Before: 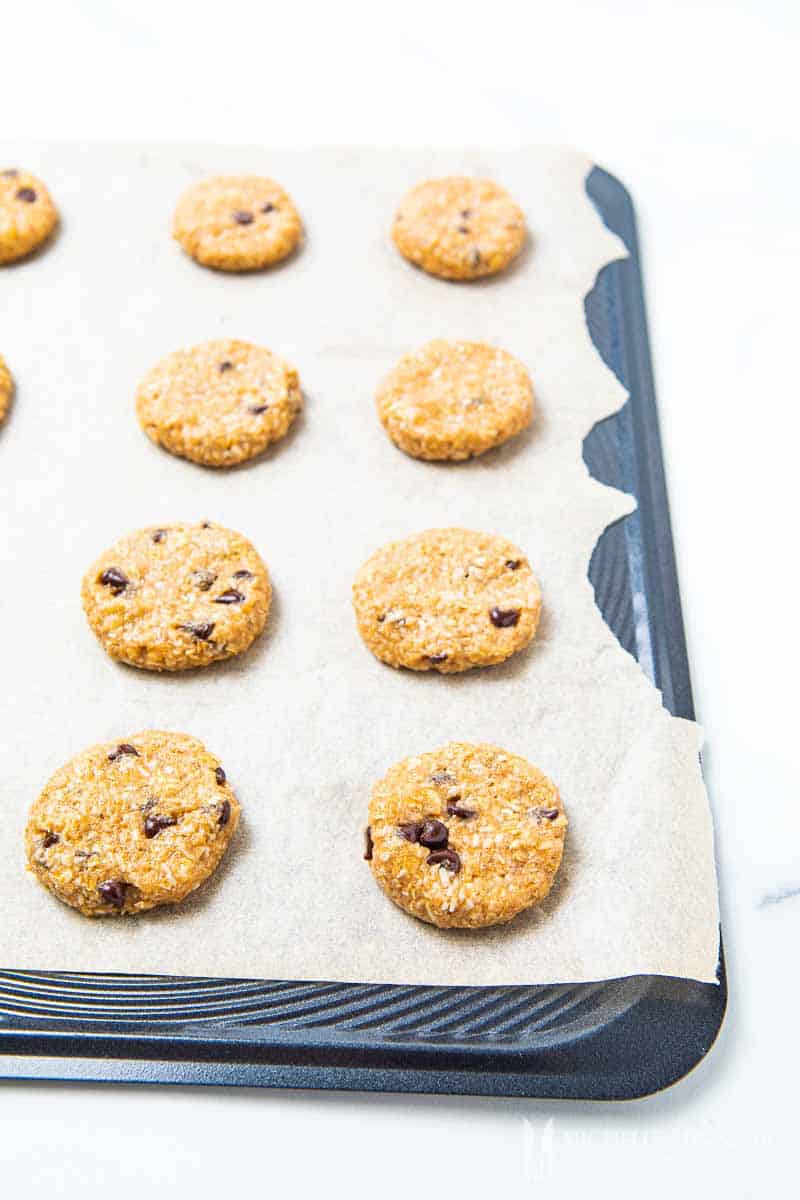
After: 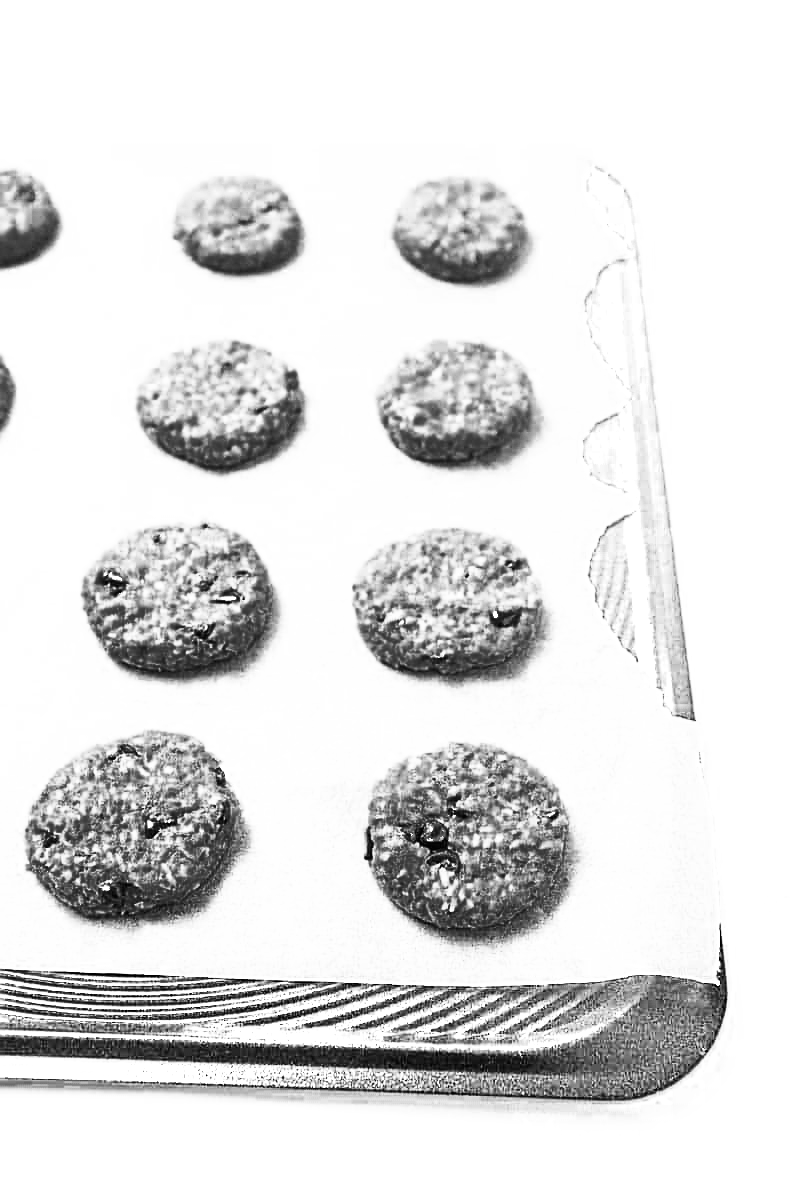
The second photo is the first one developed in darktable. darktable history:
color zones: curves: ch0 [(0.287, 0.048) (0.493, 0.484) (0.737, 0.816)]; ch1 [(0, 0) (0.143, 0) (0.286, 0) (0.429, 0) (0.571, 0) (0.714, 0) (0.857, 0)], mix 23.76%
base curve: curves: ch0 [(0, 0) (0.007, 0.004) (0.027, 0.03) (0.046, 0.07) (0.207, 0.54) (0.442, 0.872) (0.673, 0.972) (1, 1)], preserve colors none
sharpen: on, module defaults
